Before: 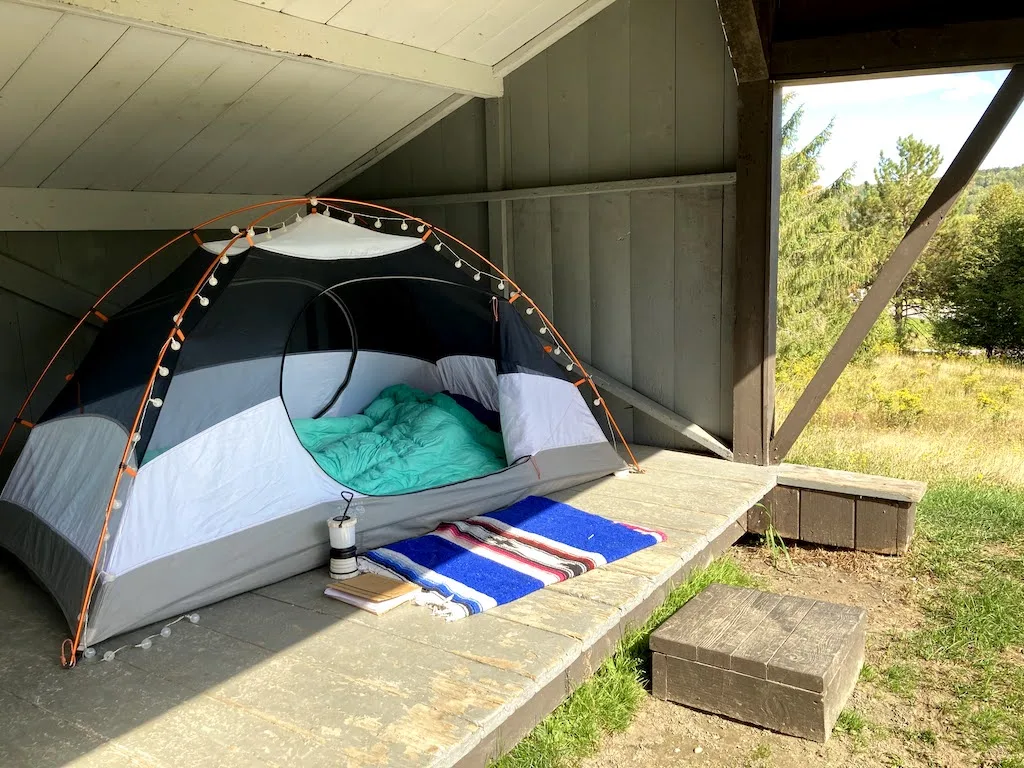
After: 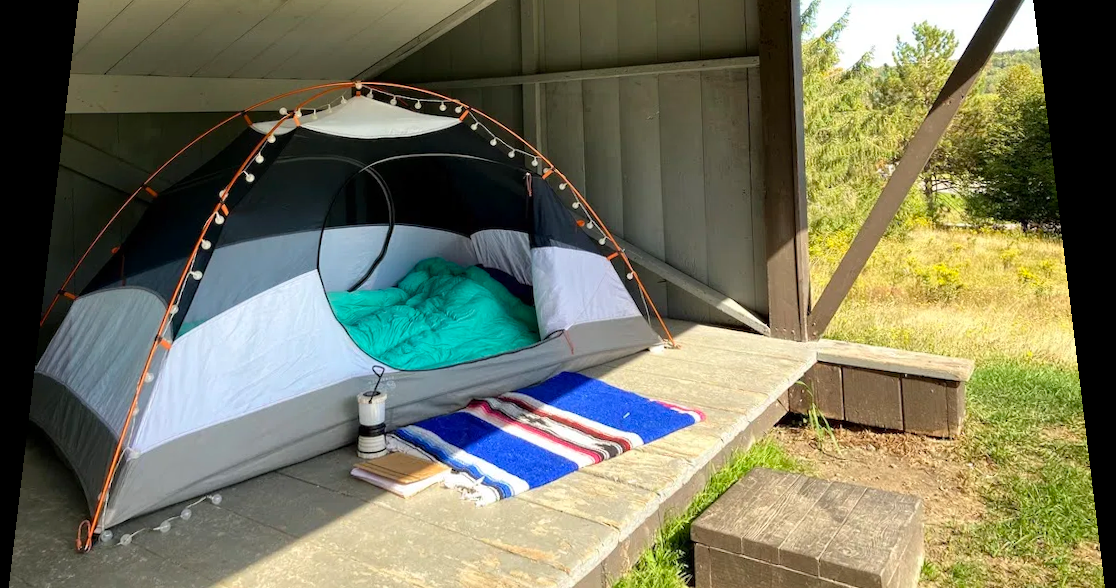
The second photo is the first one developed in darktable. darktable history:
crop and rotate: top 12.5%, bottom 12.5%
rotate and perspective: rotation 0.128°, lens shift (vertical) -0.181, lens shift (horizontal) -0.044, shear 0.001, automatic cropping off
